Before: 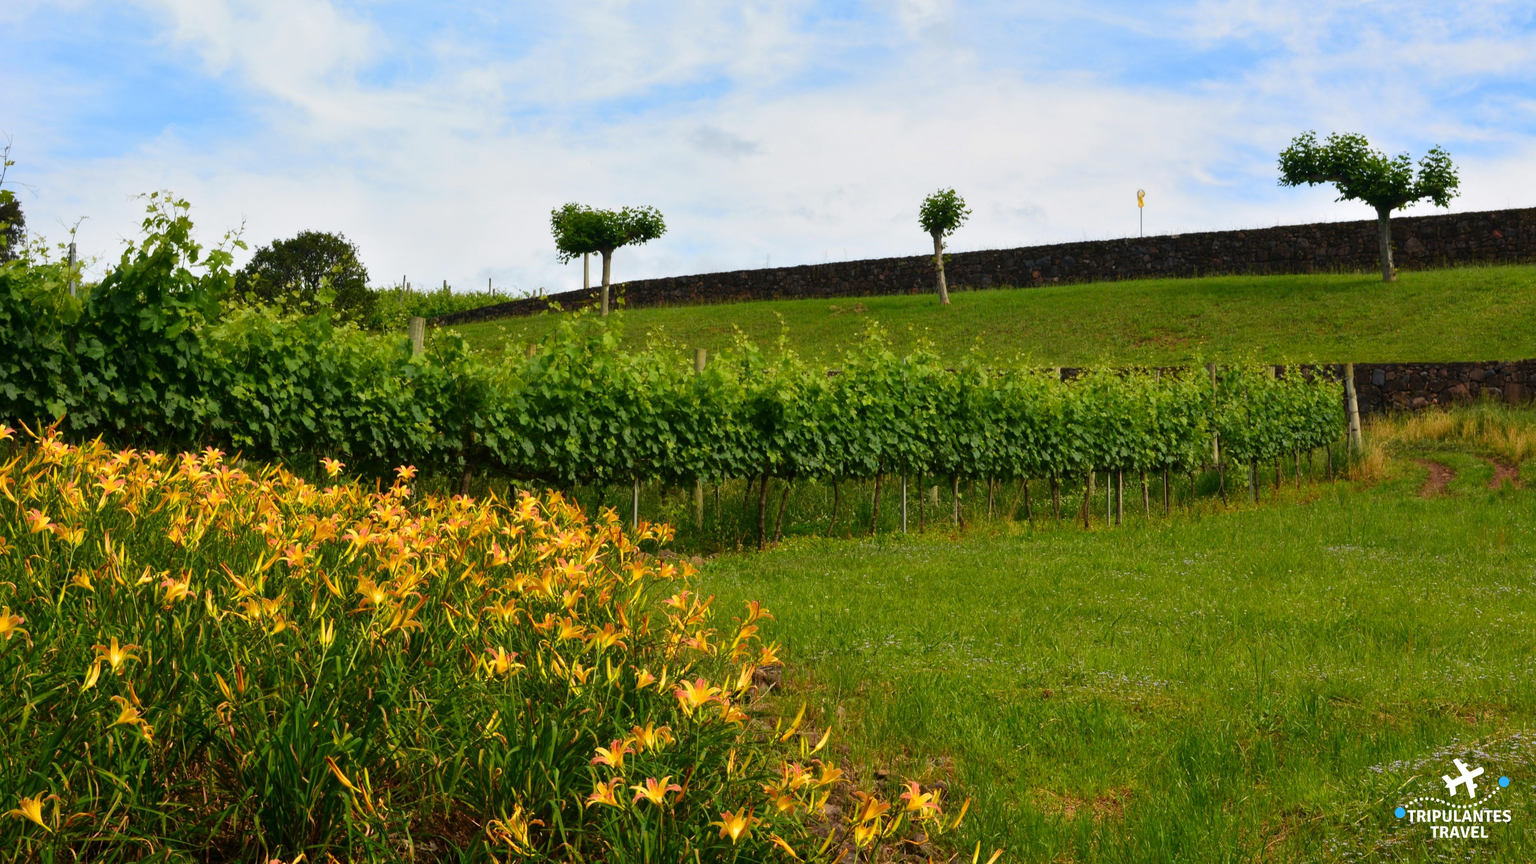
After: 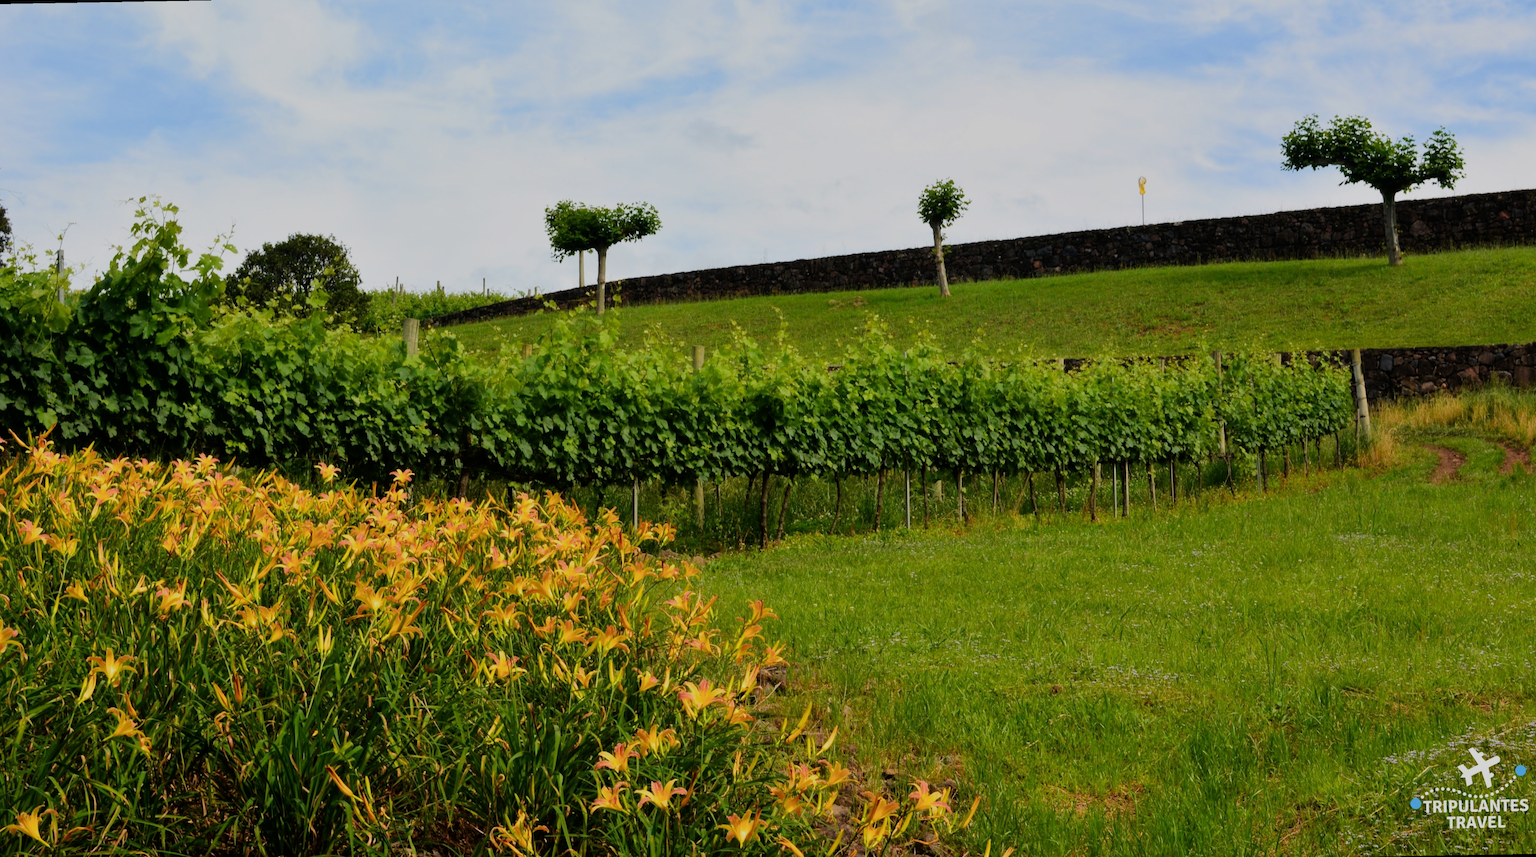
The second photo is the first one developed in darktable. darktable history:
filmic rgb: black relative exposure -7.65 EV, white relative exposure 4.56 EV, hardness 3.61
rotate and perspective: rotation -1°, crop left 0.011, crop right 0.989, crop top 0.025, crop bottom 0.975
color balance: contrast fulcrum 17.78%
